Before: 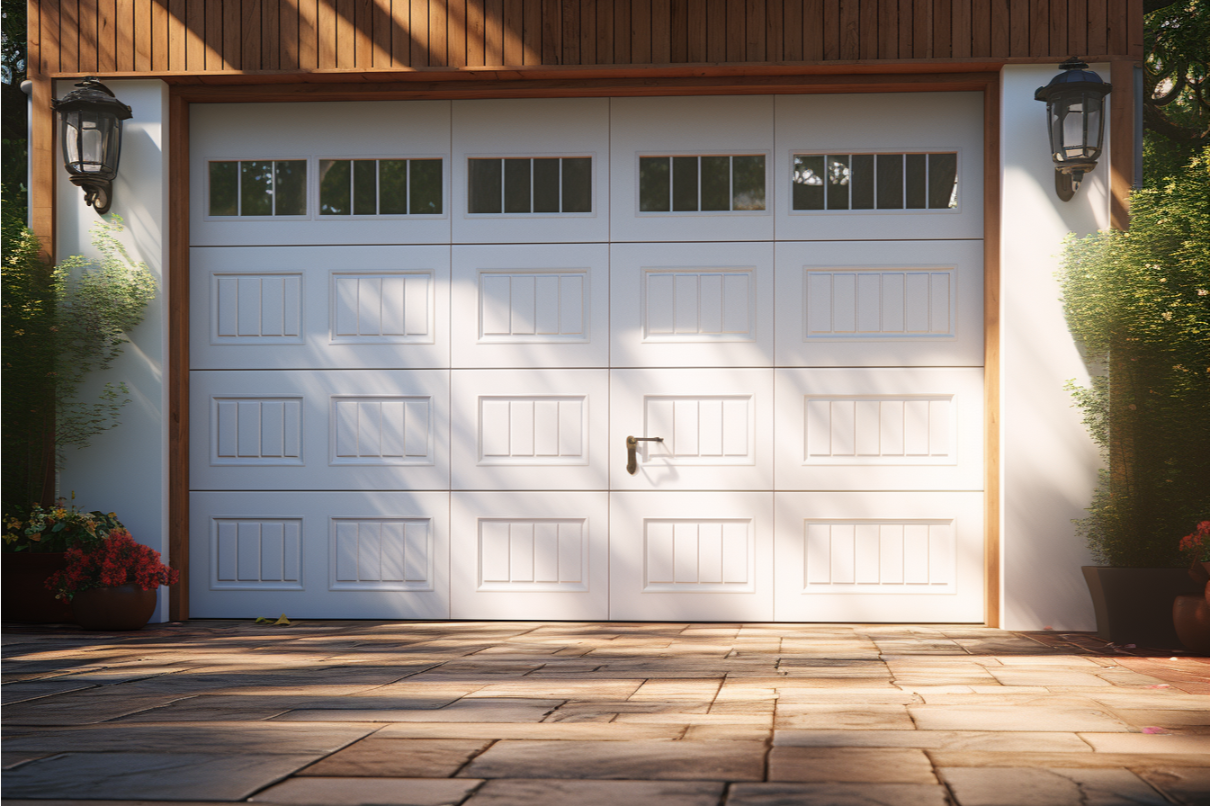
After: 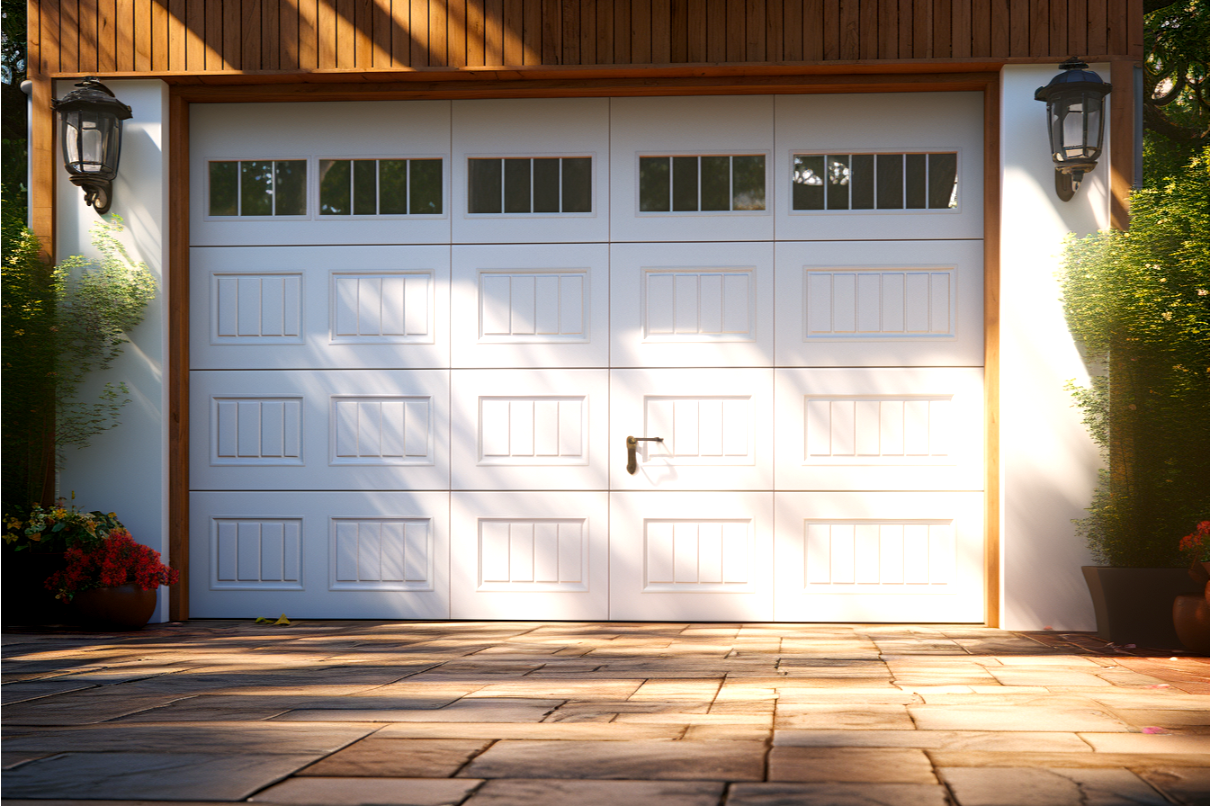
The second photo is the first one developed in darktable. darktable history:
color balance rgb: global offset › luminance -0.474%, perceptual saturation grading › global saturation 19.719%, perceptual brilliance grading › highlights 9.459%, perceptual brilliance grading › mid-tones 5.335%
